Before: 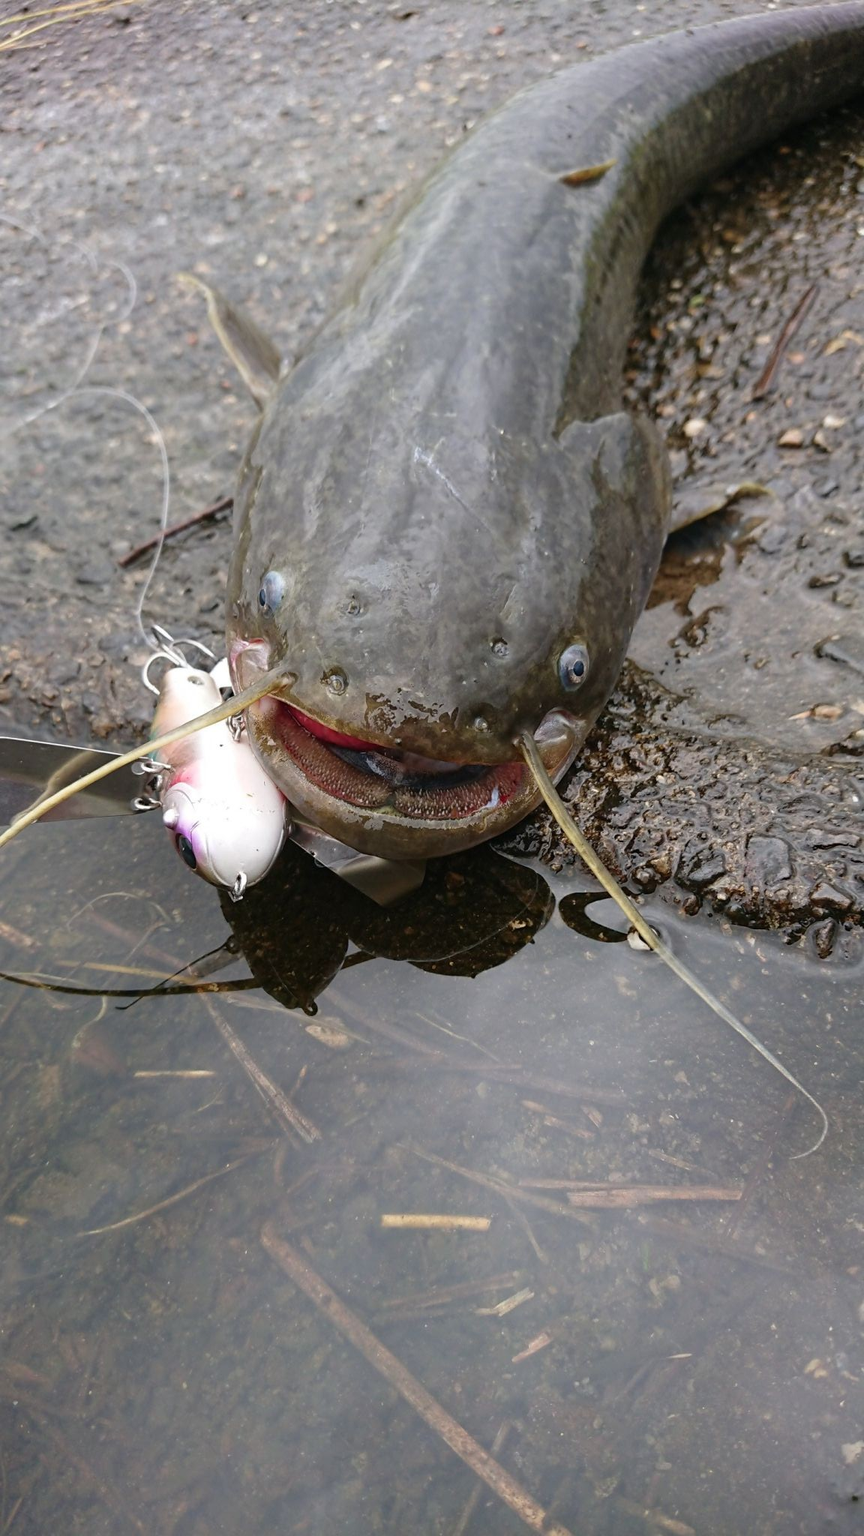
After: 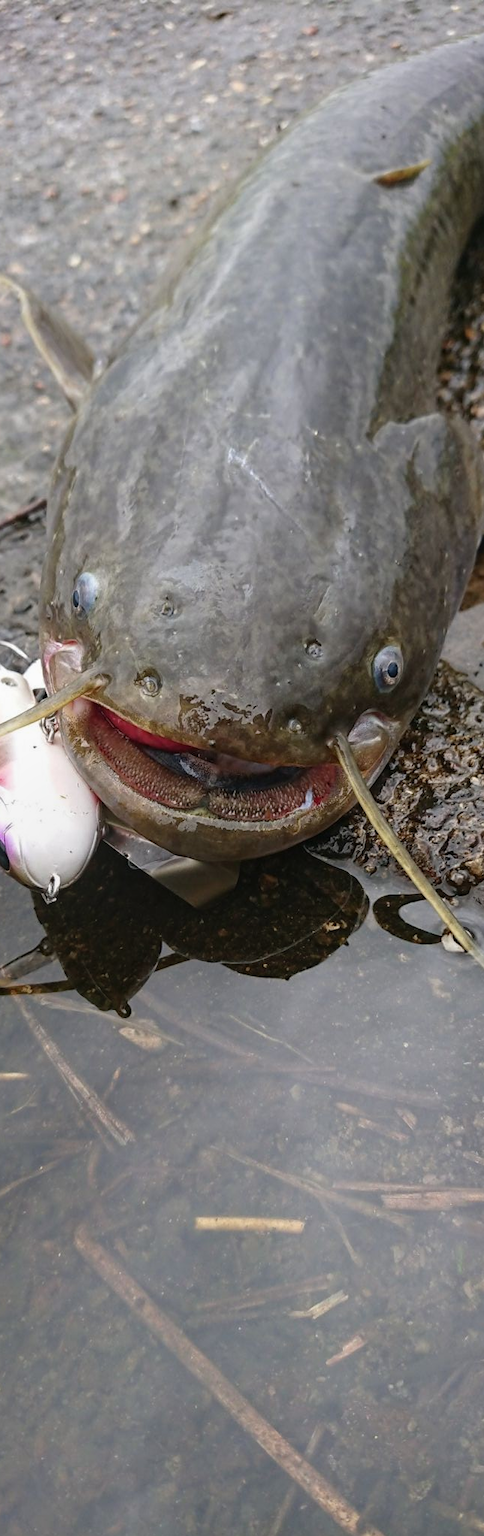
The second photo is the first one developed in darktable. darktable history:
crop: left 21.674%, right 22.086%
local contrast: detail 110%
